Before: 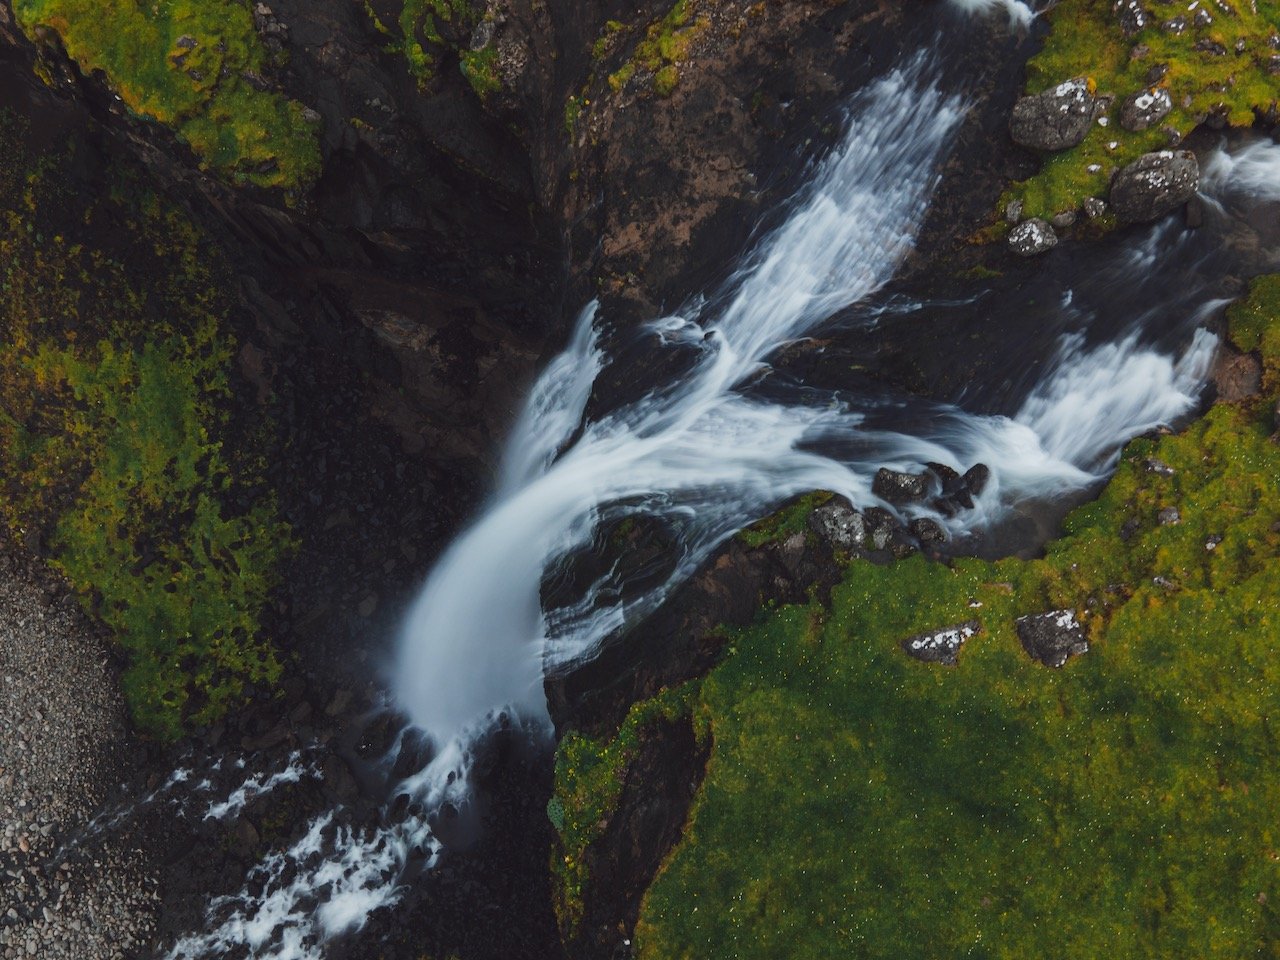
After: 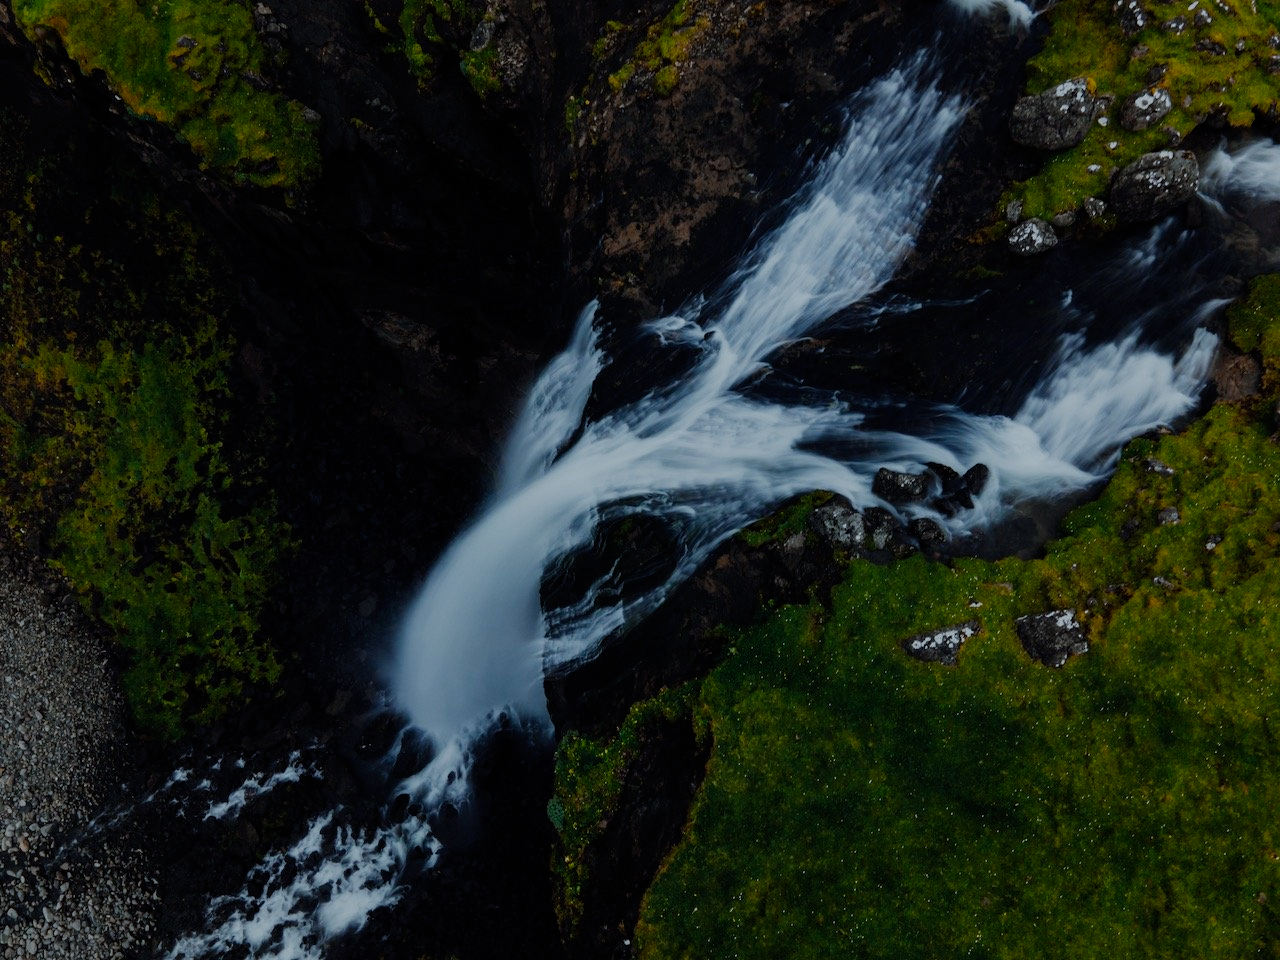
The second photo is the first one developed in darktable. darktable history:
filmic rgb: middle gray luminance 29%, black relative exposure -10.3 EV, white relative exposure 5.5 EV, threshold 6 EV, target black luminance 0%, hardness 3.95, latitude 2.04%, contrast 1.132, highlights saturation mix 5%, shadows ↔ highlights balance 15.11%, add noise in highlights 0, preserve chrominance no, color science v3 (2019), use custom middle-gray values true, iterations of high-quality reconstruction 0, contrast in highlights soft, enable highlight reconstruction true
white balance: red 0.925, blue 1.046
